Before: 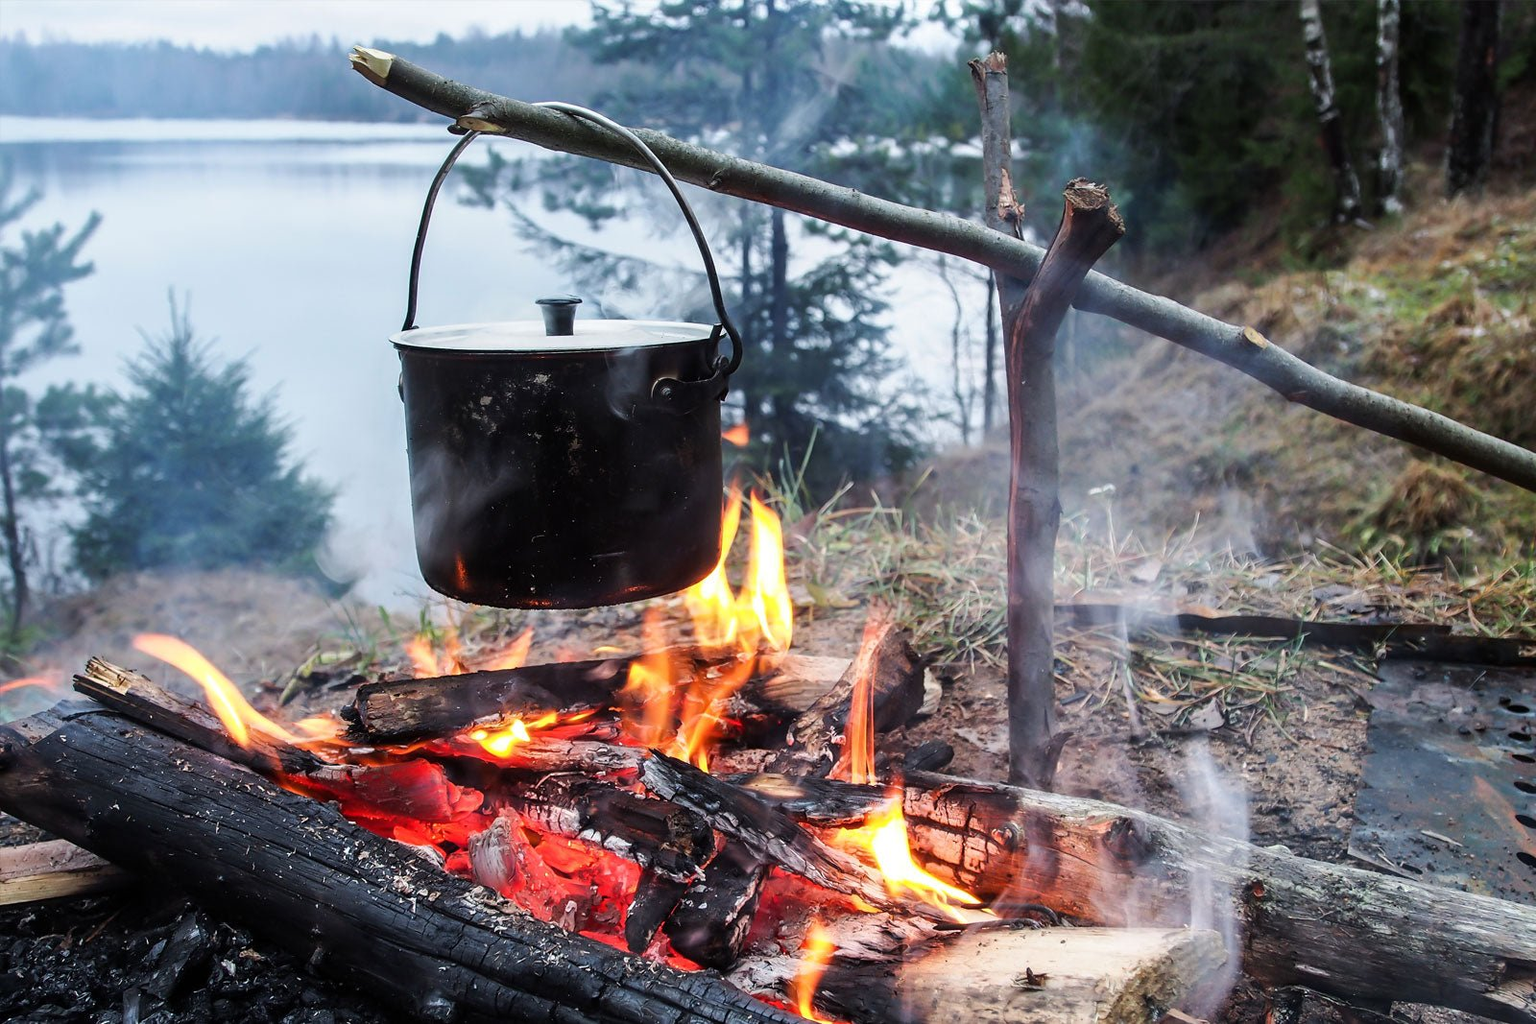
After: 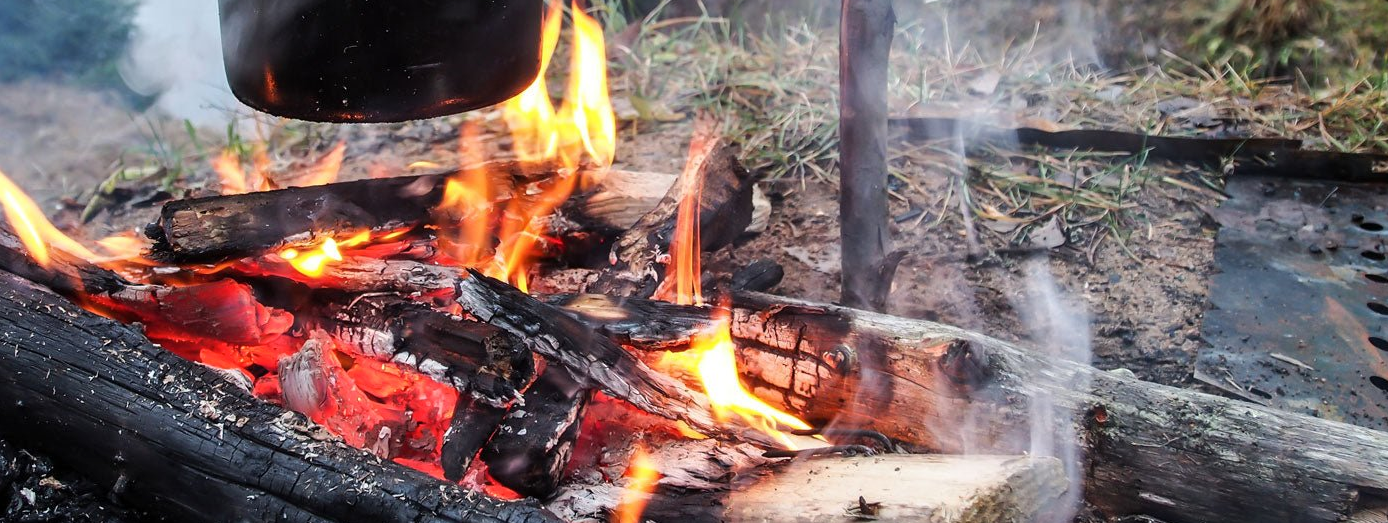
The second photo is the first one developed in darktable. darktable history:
crop and rotate: left 13.24%, top 47.989%, bottom 2.931%
exposure: exposure -0.002 EV, compensate highlight preservation false
shadows and highlights: shadows 32.01, highlights -32.11, soften with gaussian
